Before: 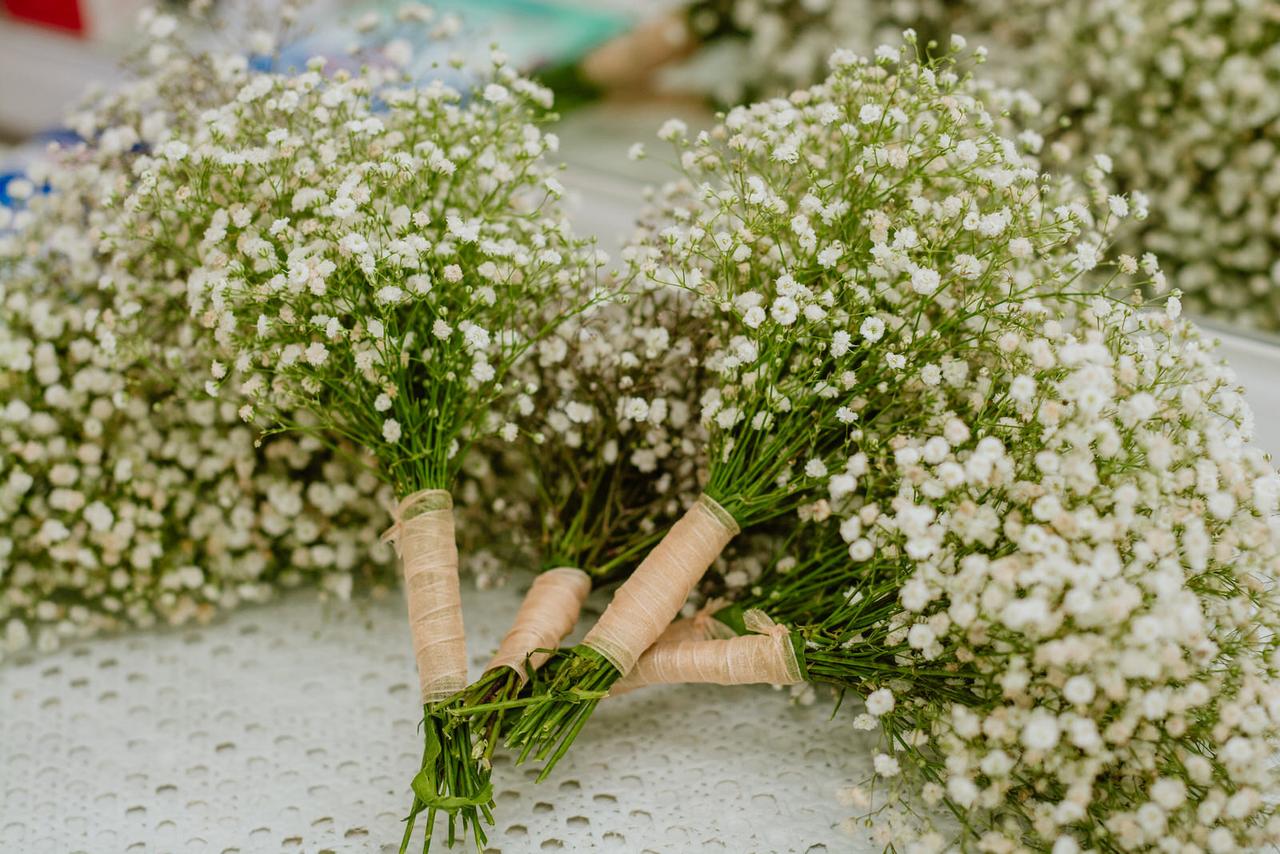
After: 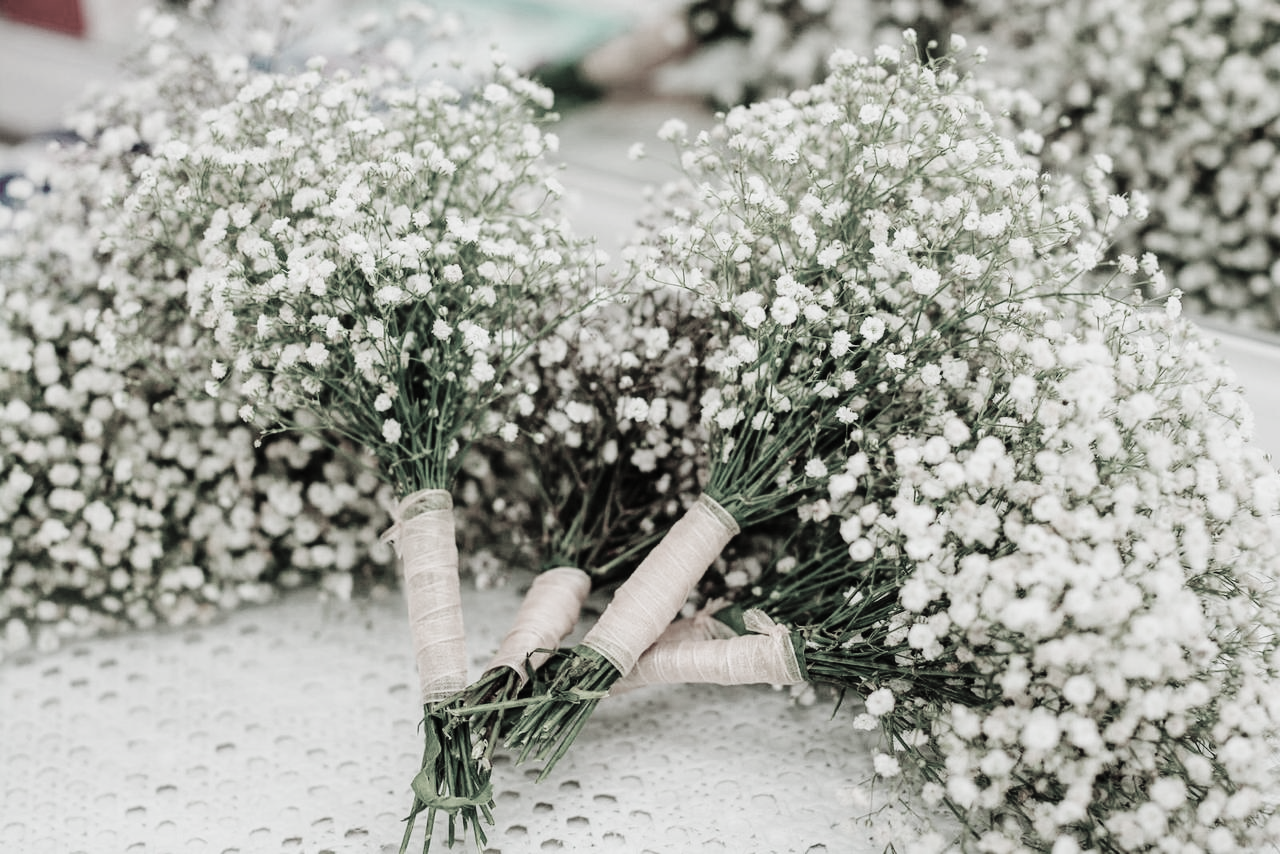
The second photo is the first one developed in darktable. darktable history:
color contrast: green-magenta contrast 0.3, blue-yellow contrast 0.15
base curve: curves: ch0 [(0, 0) (0.036, 0.025) (0.121, 0.166) (0.206, 0.329) (0.605, 0.79) (1, 1)], preserve colors none
